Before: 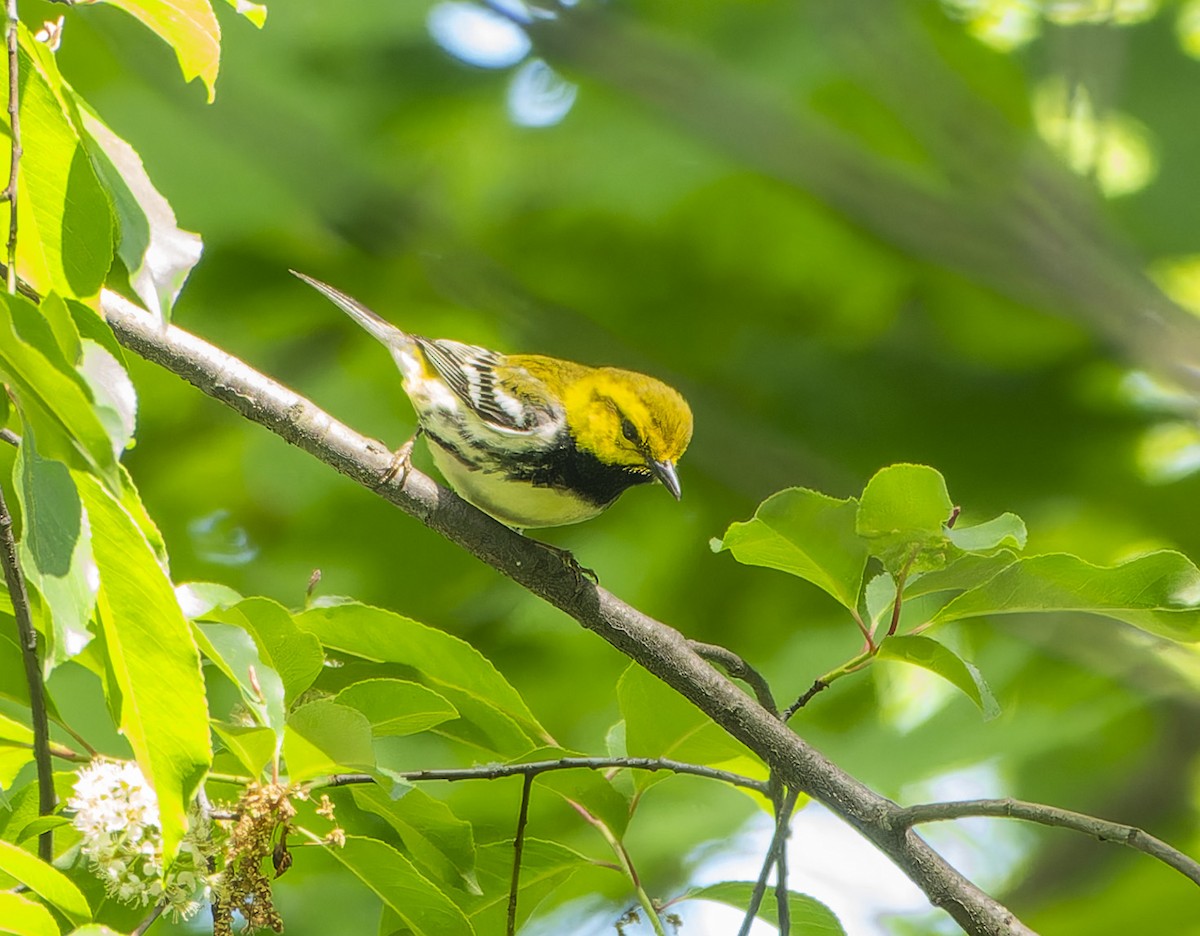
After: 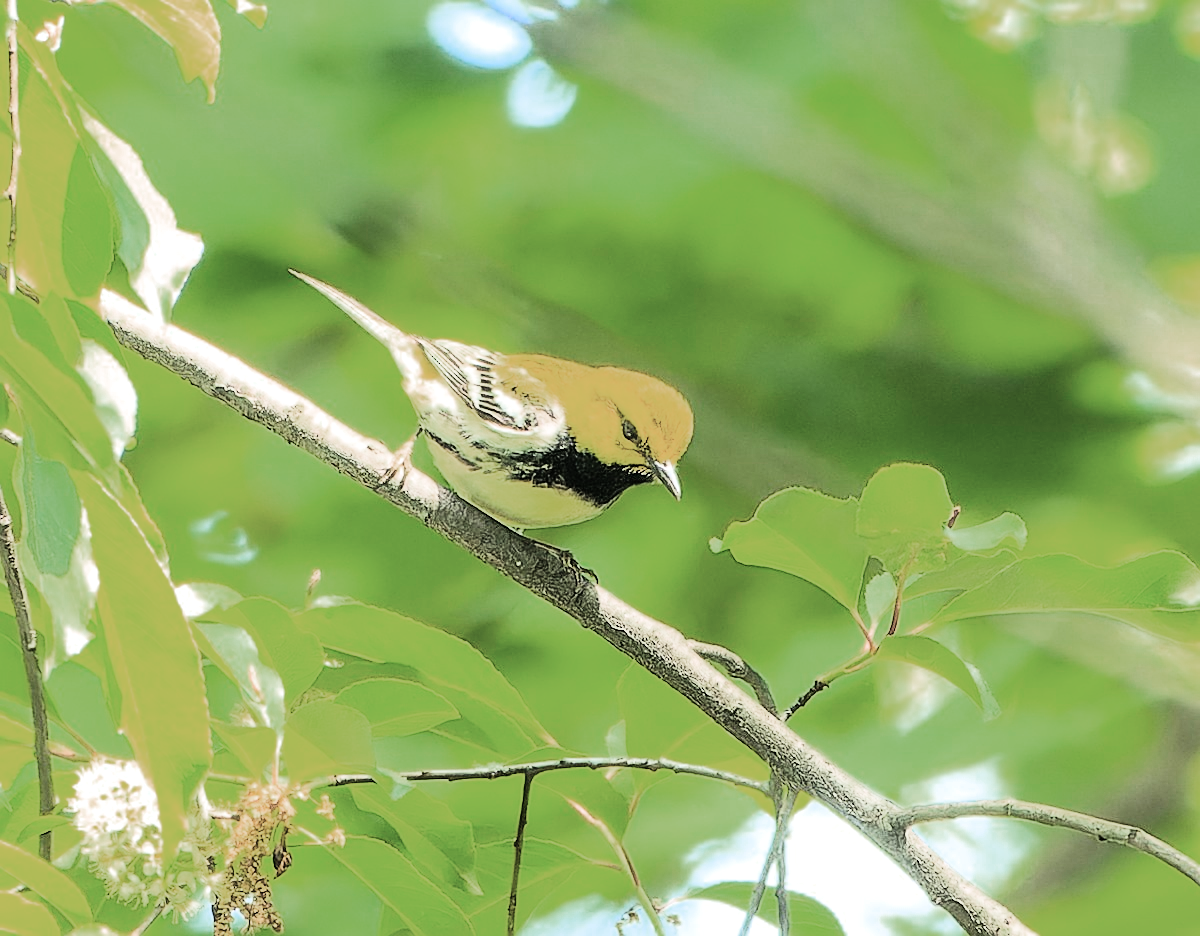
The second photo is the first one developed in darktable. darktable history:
color zones: curves: ch0 [(0, 0.487) (0.241, 0.395) (0.434, 0.373) (0.658, 0.412) (0.838, 0.487)]; ch1 [(0, 0) (0.053, 0.053) (0.211, 0.202) (0.579, 0.259) (0.781, 0.241)]
rgb curve: curves: ch0 [(0, 0) (0.21, 0.15) (0.24, 0.21) (0.5, 0.75) (0.75, 0.96) (0.89, 0.99) (1, 1)]; ch1 [(0, 0.02) (0.21, 0.13) (0.25, 0.2) (0.5, 0.67) (0.75, 0.9) (0.89, 0.97) (1, 1)]; ch2 [(0, 0.02) (0.21, 0.13) (0.25, 0.2) (0.5, 0.67) (0.75, 0.9) (0.89, 0.97) (1, 1)], compensate middle gray true
sharpen: on, module defaults
exposure: black level correction 0, exposure 0.95 EV, compensate exposure bias true, compensate highlight preservation false
